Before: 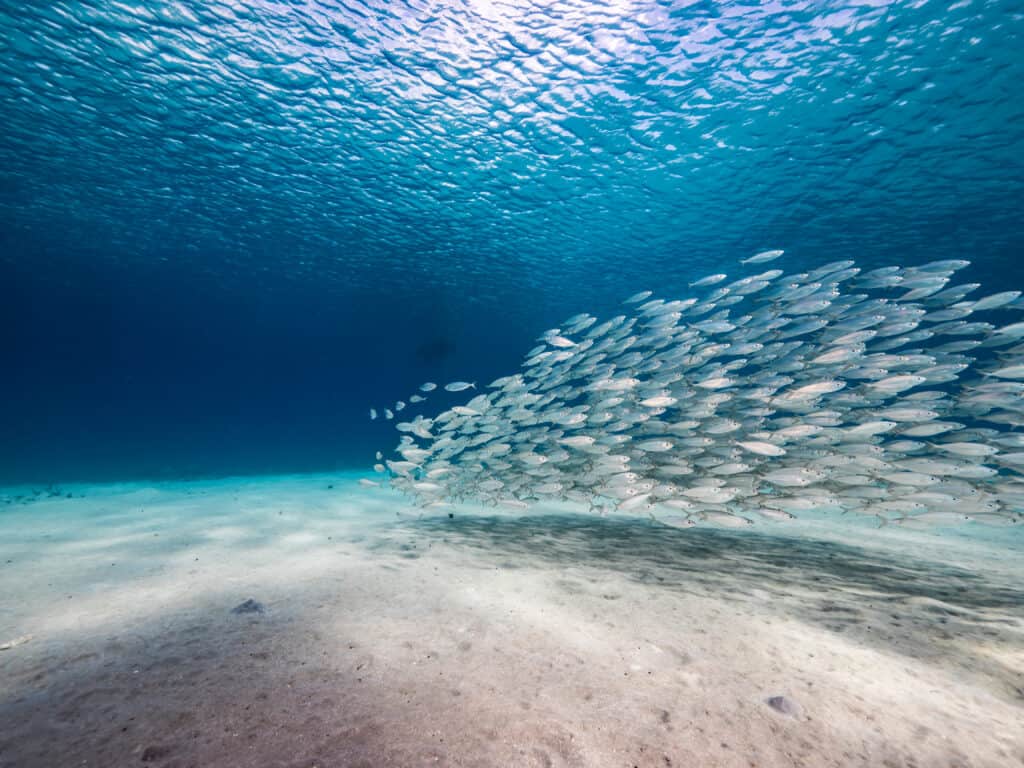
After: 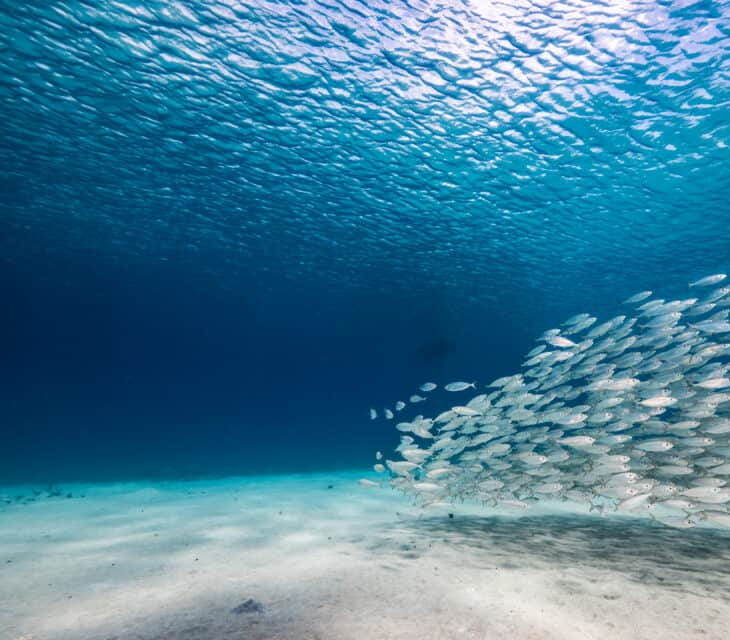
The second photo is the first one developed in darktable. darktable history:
crop: right 28.626%, bottom 16.658%
